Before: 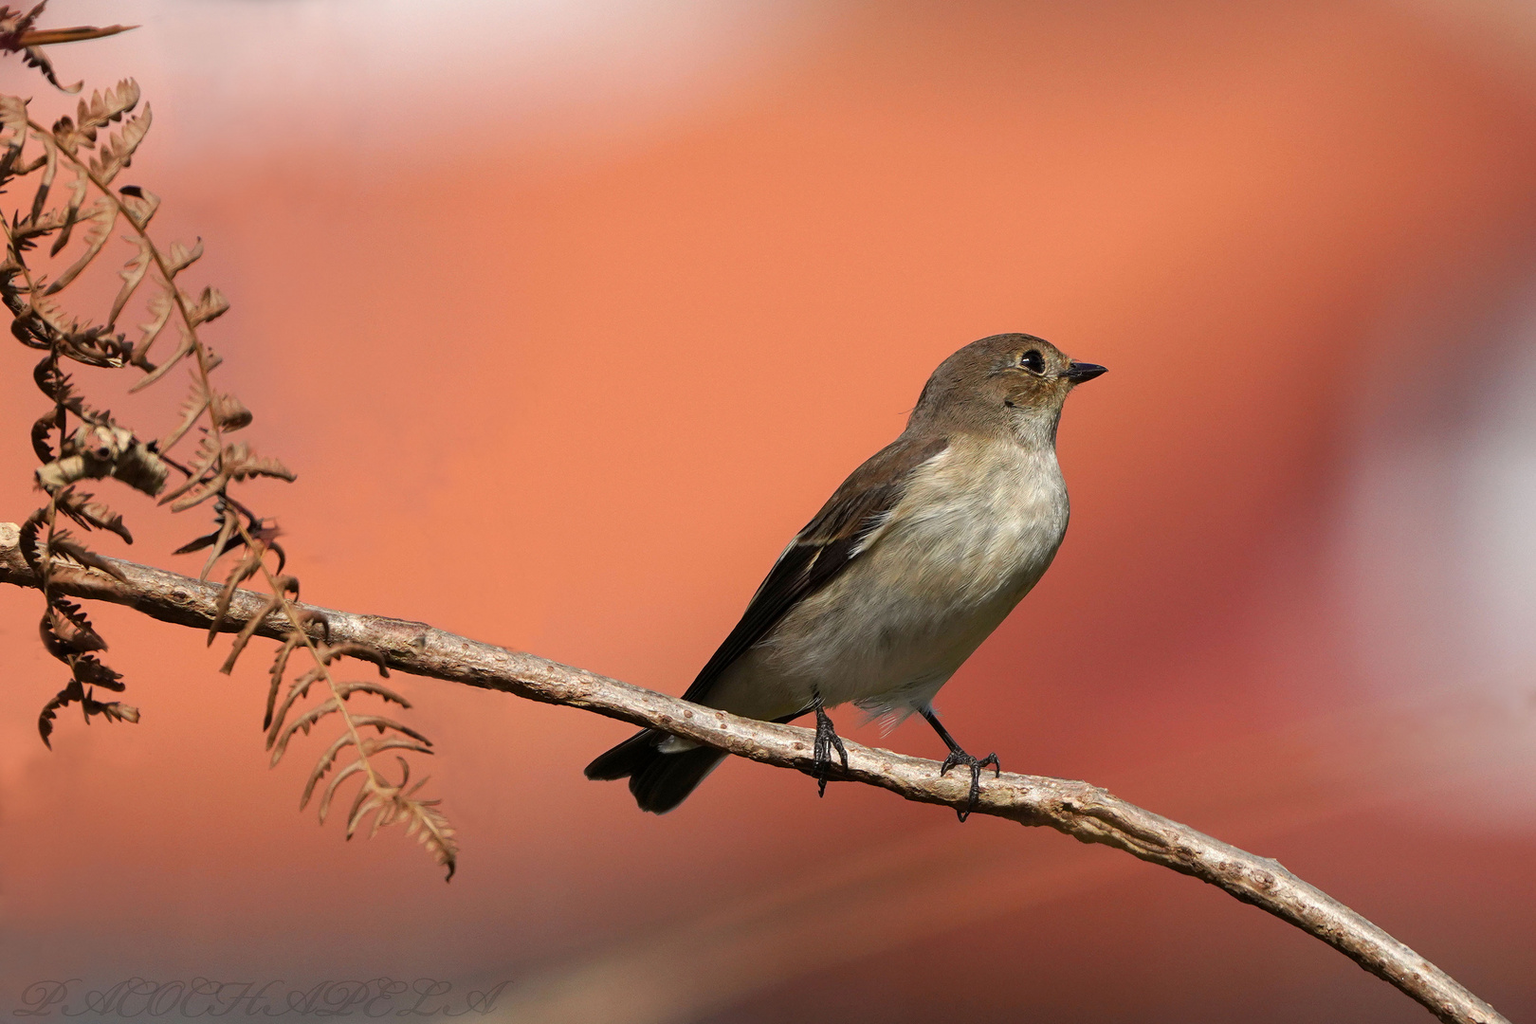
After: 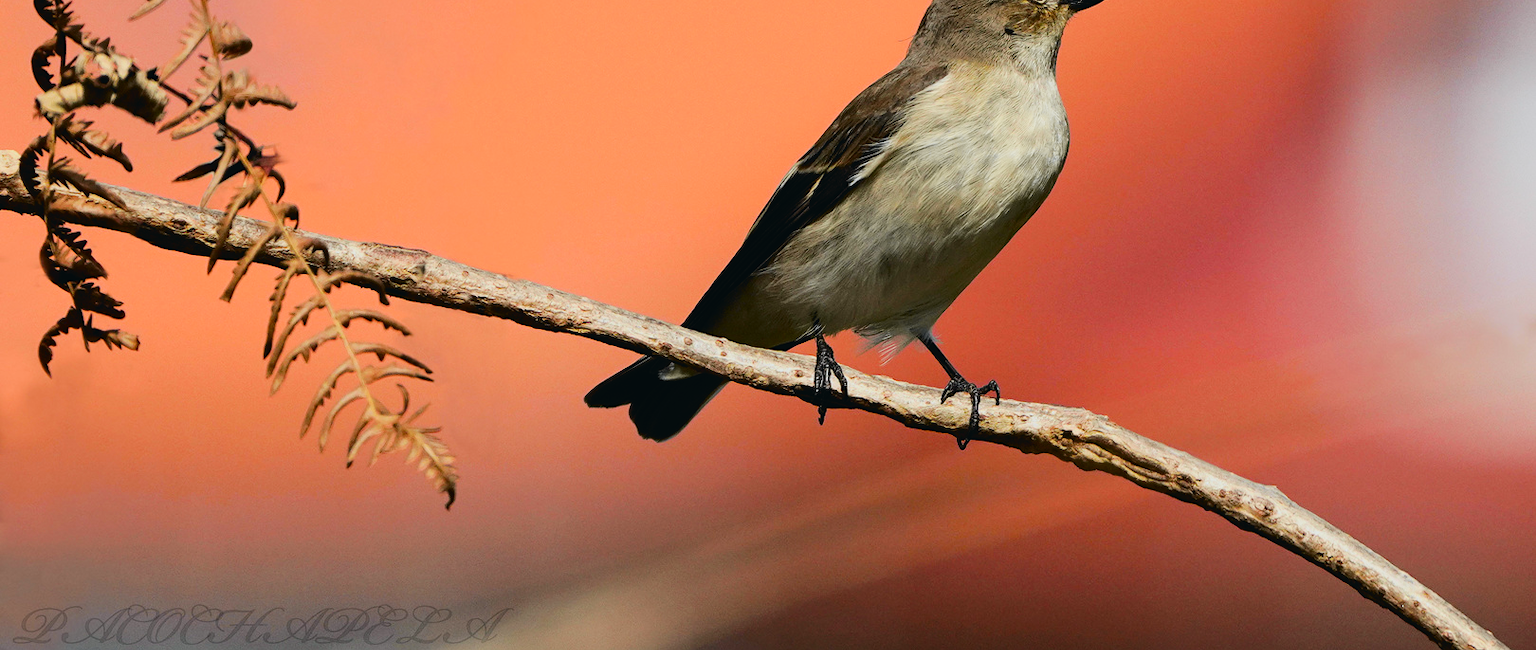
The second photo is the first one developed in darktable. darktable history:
filmic rgb: black relative exposure -16 EV, white relative exposure 6.92 EV, hardness 4.7
crop and rotate: top 36.435%
tone curve: curves: ch0 [(0, 0.026) (0.058, 0.049) (0.246, 0.214) (0.437, 0.498) (0.55, 0.644) (0.657, 0.767) (0.822, 0.9) (1, 0.961)]; ch1 [(0, 0) (0.346, 0.307) (0.408, 0.369) (0.453, 0.457) (0.476, 0.489) (0.502, 0.493) (0.521, 0.515) (0.537, 0.531) (0.612, 0.641) (0.676, 0.728) (1, 1)]; ch2 [(0, 0) (0.346, 0.34) (0.434, 0.46) (0.485, 0.494) (0.5, 0.494) (0.511, 0.504) (0.537, 0.551) (0.579, 0.599) (0.625, 0.686) (1, 1)], color space Lab, independent channels, preserve colors none
